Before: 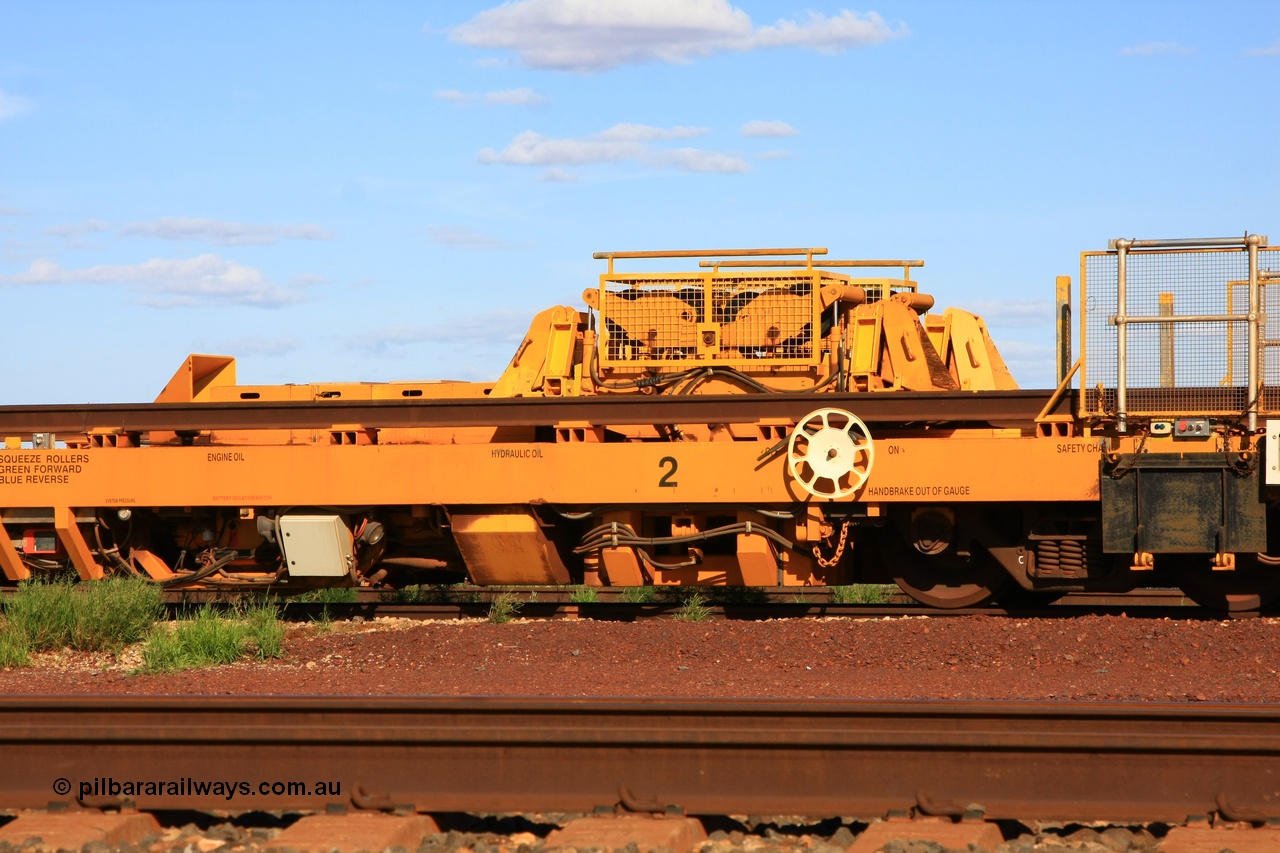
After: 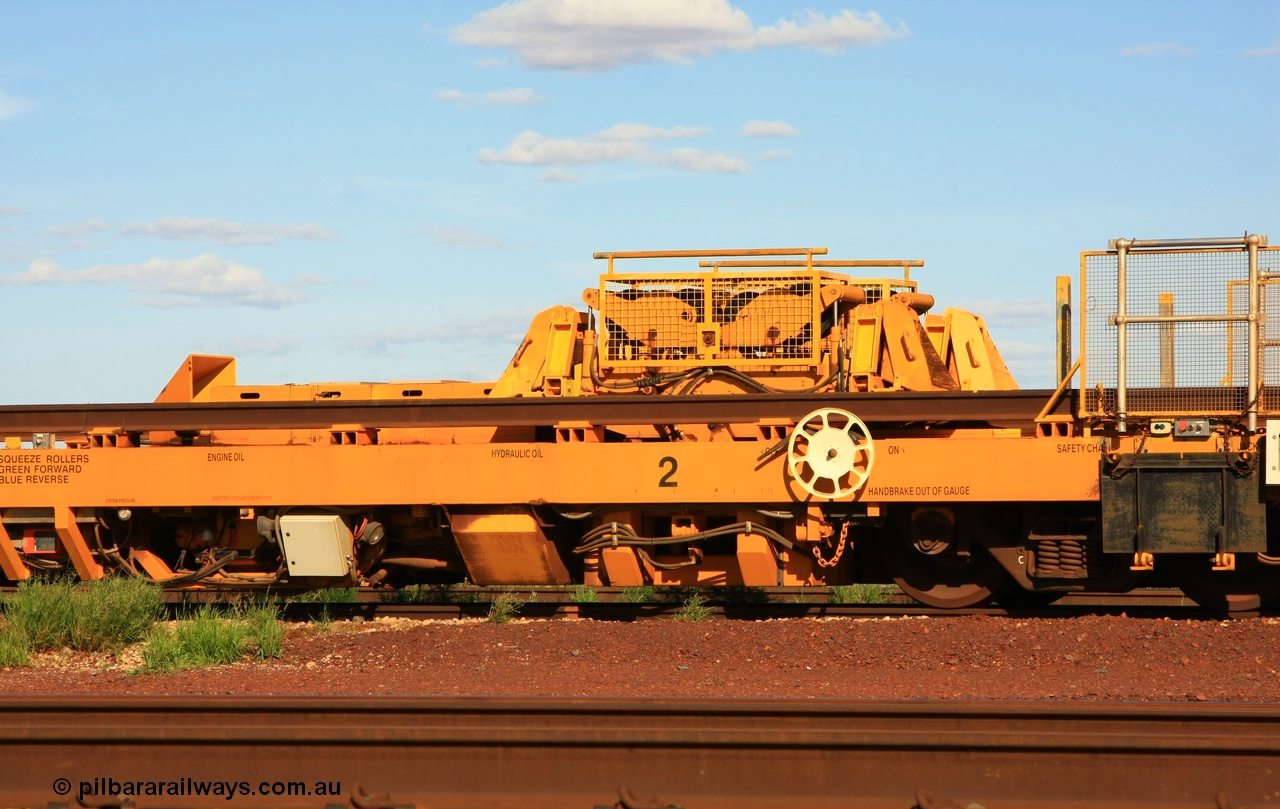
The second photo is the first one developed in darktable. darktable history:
crop and rotate: top 0%, bottom 5.097%
white balance: red 1.029, blue 0.92
